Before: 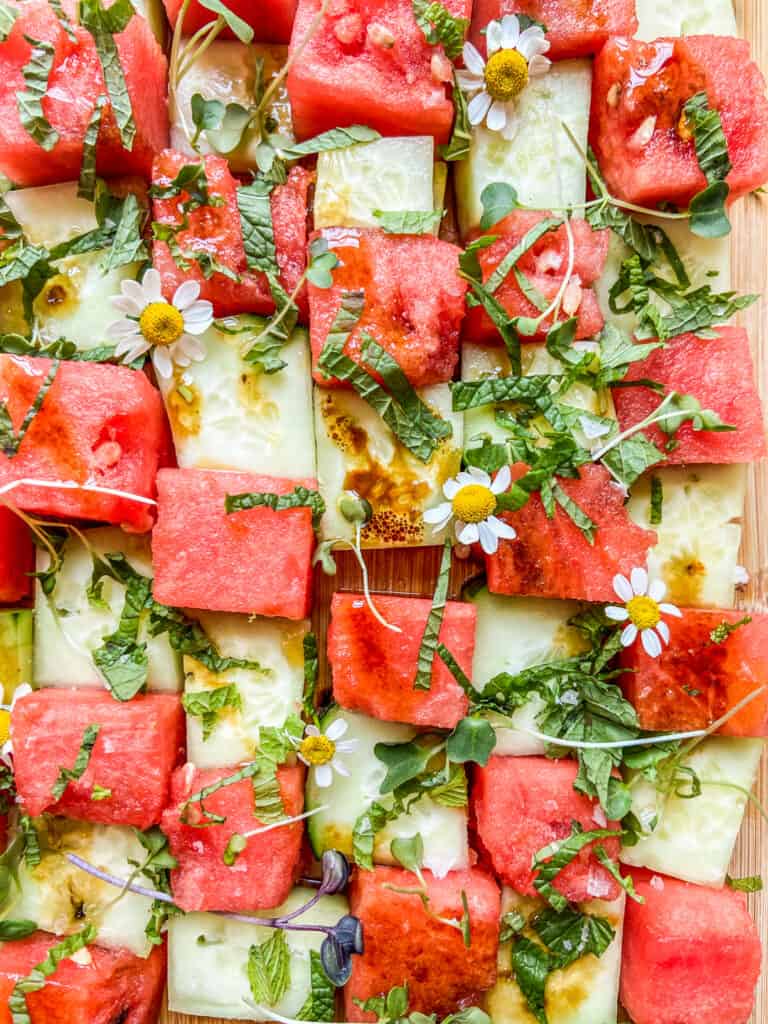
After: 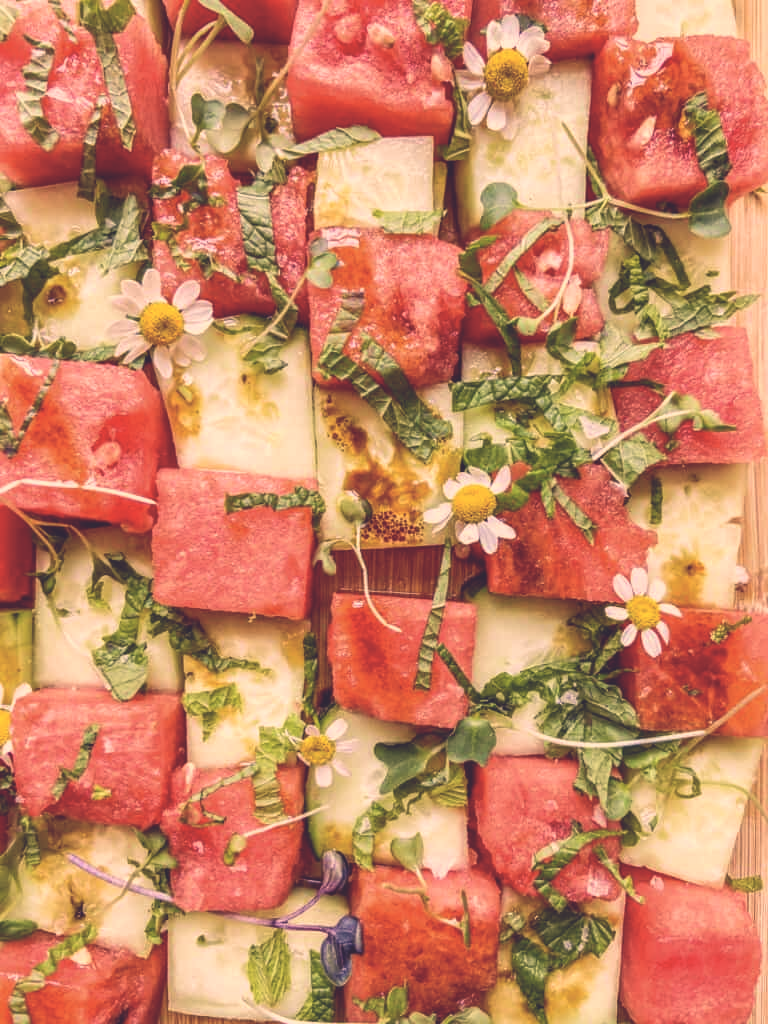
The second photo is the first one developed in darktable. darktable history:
color correction: highlights a* 20.27, highlights b* 27.65, shadows a* 3.34, shadows b* -17.28, saturation 0.754
exposure: black level correction -0.026, exposure -0.118 EV, compensate exposure bias true, compensate highlight preservation false
velvia: on, module defaults
